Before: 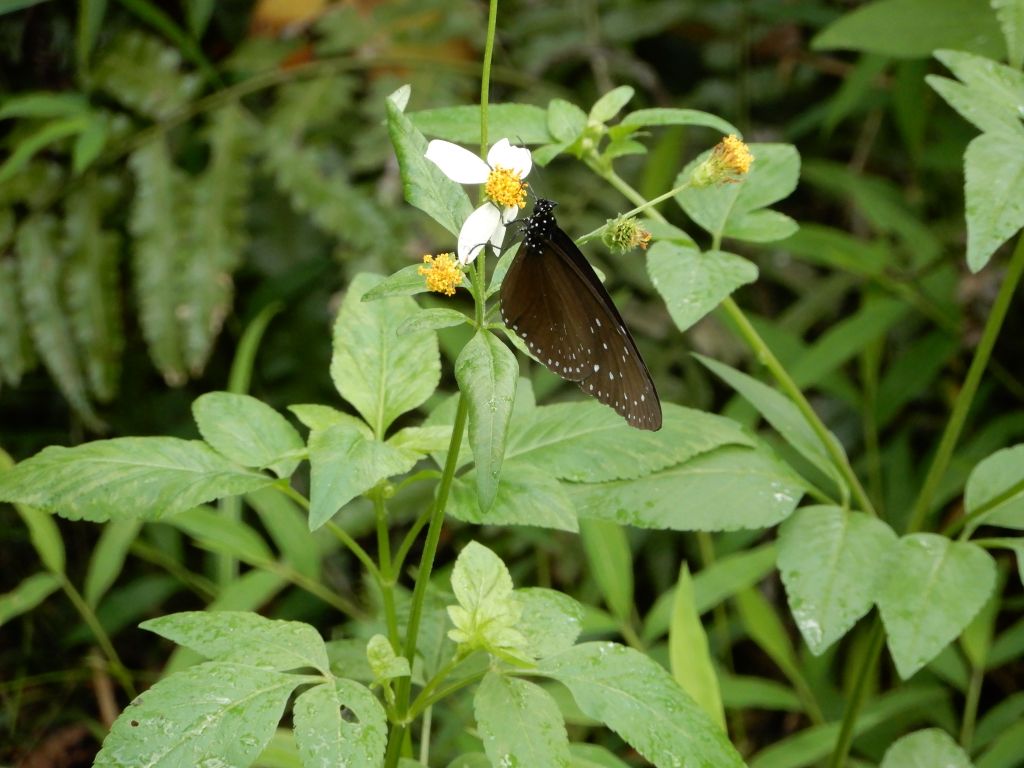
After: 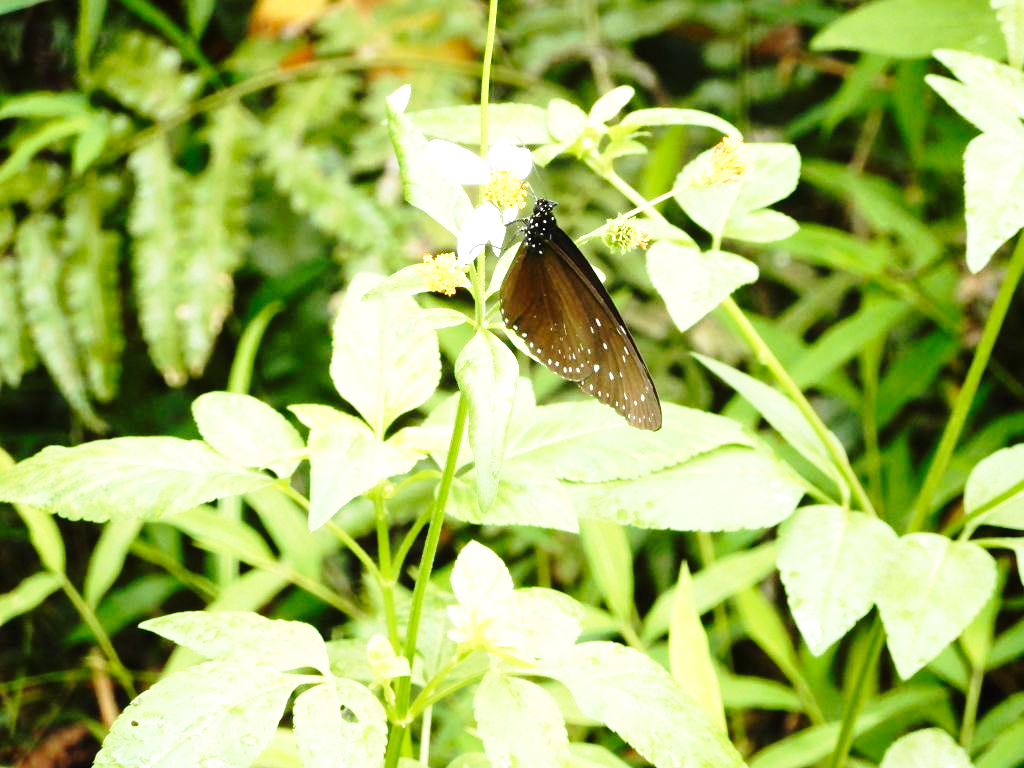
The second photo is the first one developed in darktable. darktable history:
base curve: curves: ch0 [(0, 0) (0.028, 0.03) (0.121, 0.232) (0.46, 0.748) (0.859, 0.968) (1, 1)], preserve colors none
exposure: black level correction 0, exposure 1.2 EV, compensate exposure bias true, compensate highlight preservation false
velvia: on, module defaults
